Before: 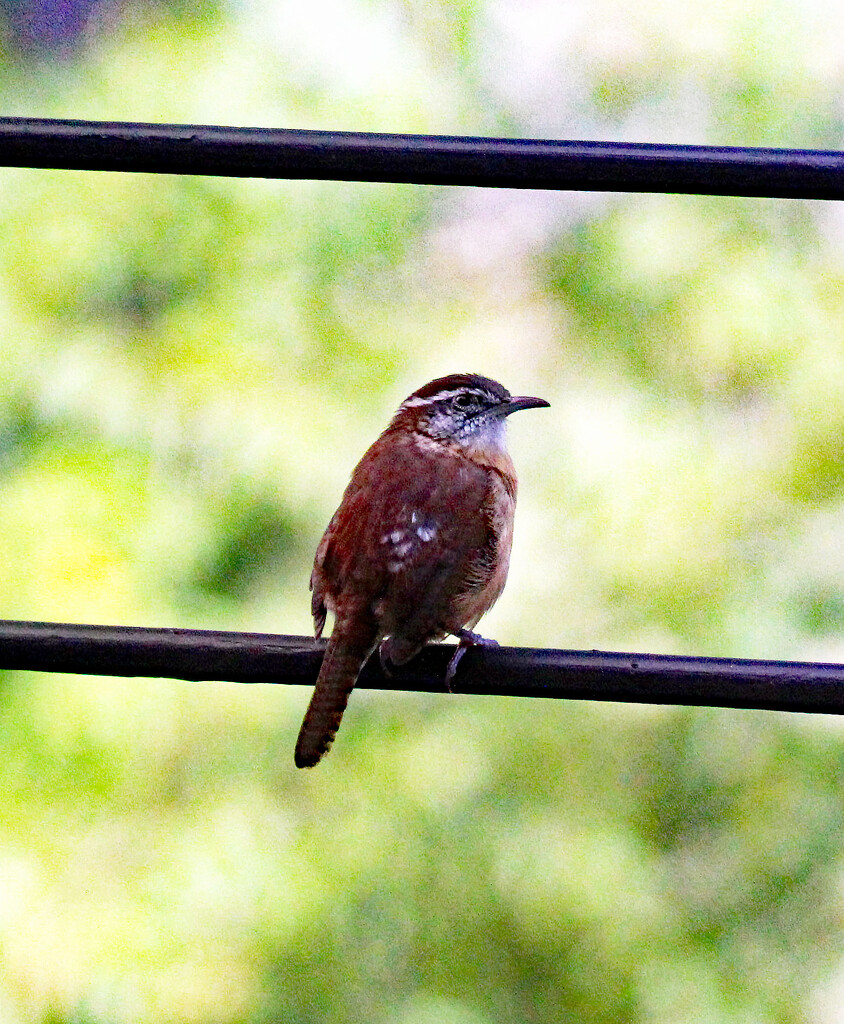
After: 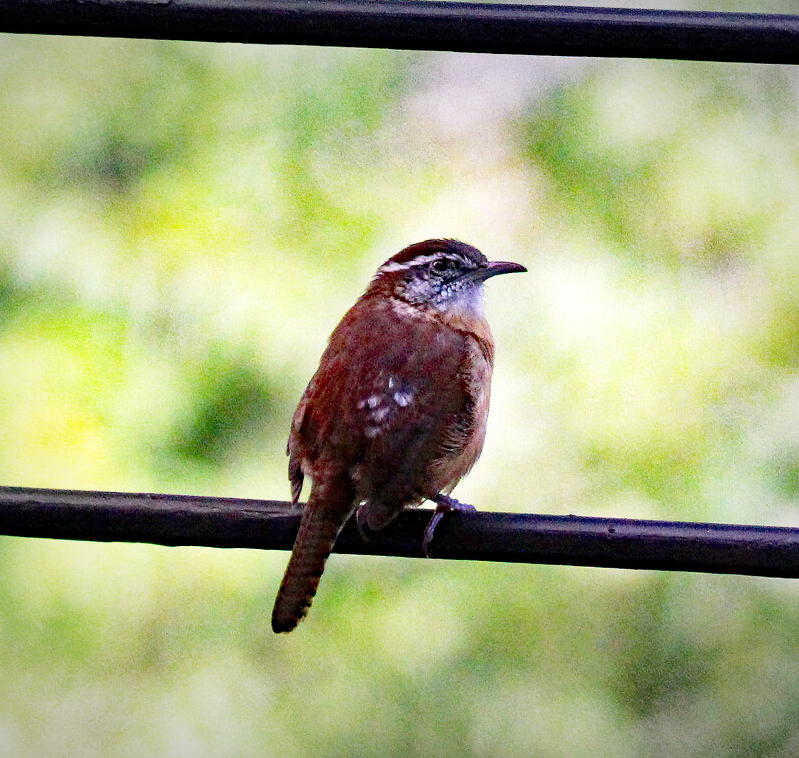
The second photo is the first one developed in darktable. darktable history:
crop and rotate: left 2.803%, top 13.263%, right 2.476%, bottom 12.678%
vignetting: fall-off radius 99.87%, width/height ratio 1.336
